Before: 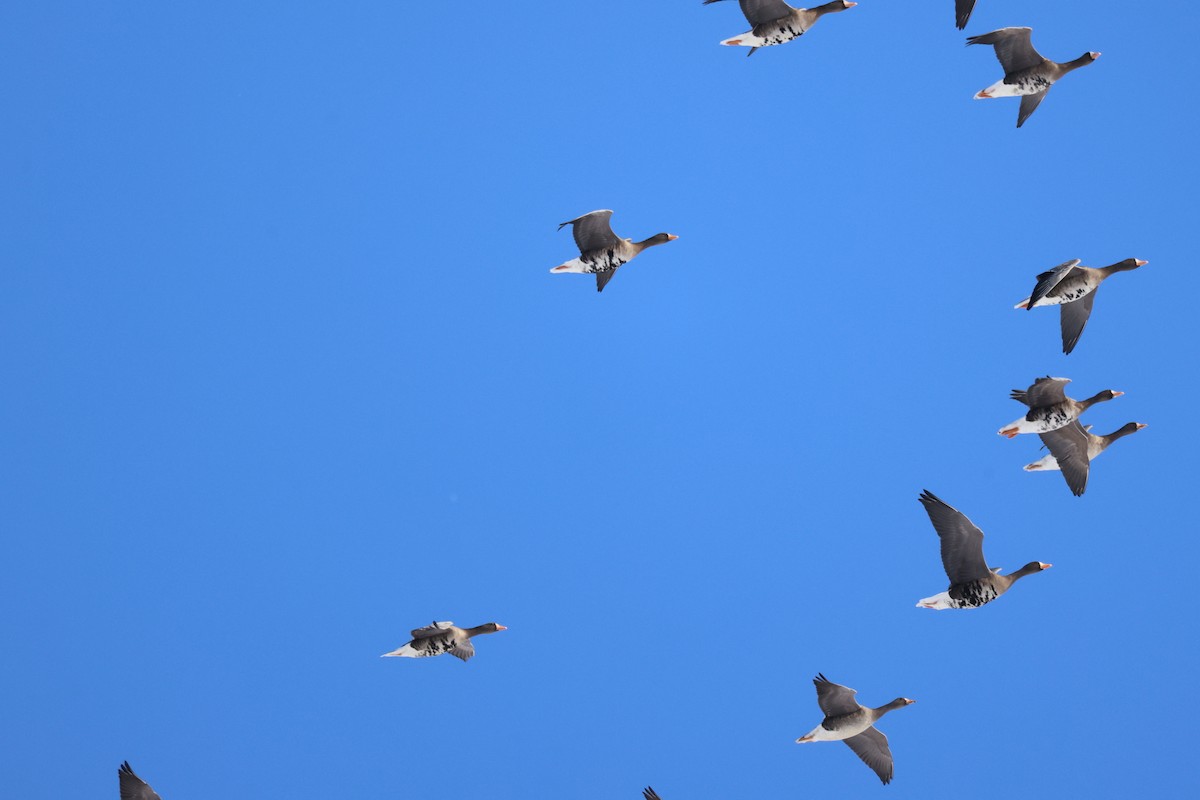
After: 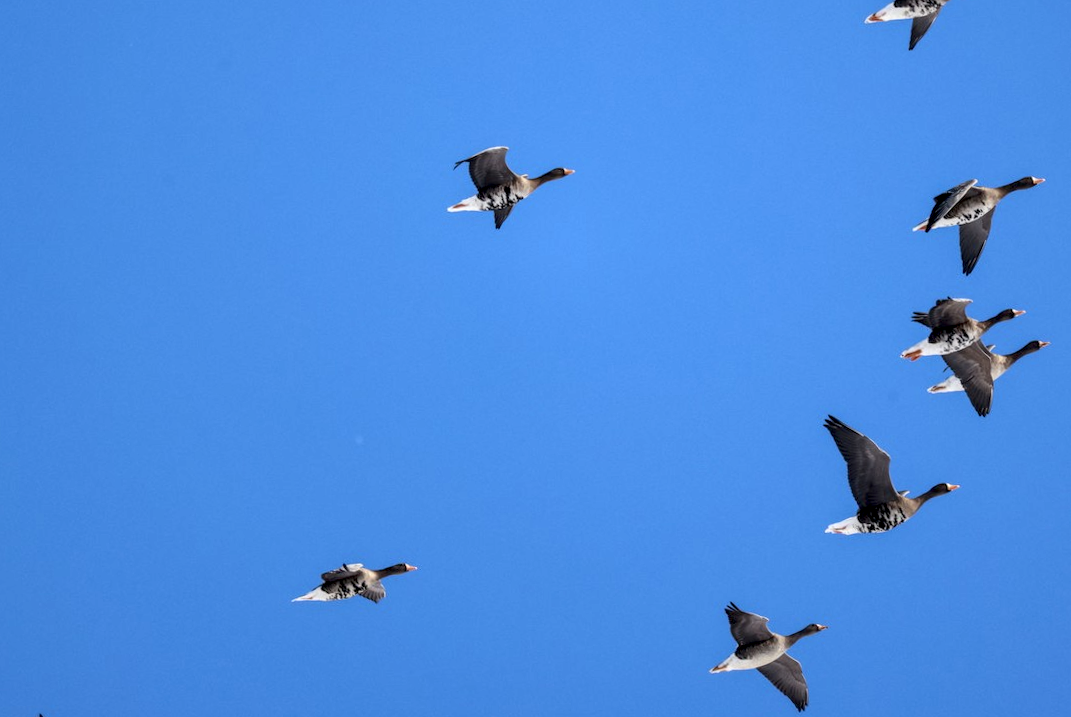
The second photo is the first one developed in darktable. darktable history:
local contrast: detail 153%
crop and rotate: angle 2.01°, left 6.035%, top 5.713%
exposure: black level correction 0.009, exposure 0.015 EV, compensate highlight preservation false
